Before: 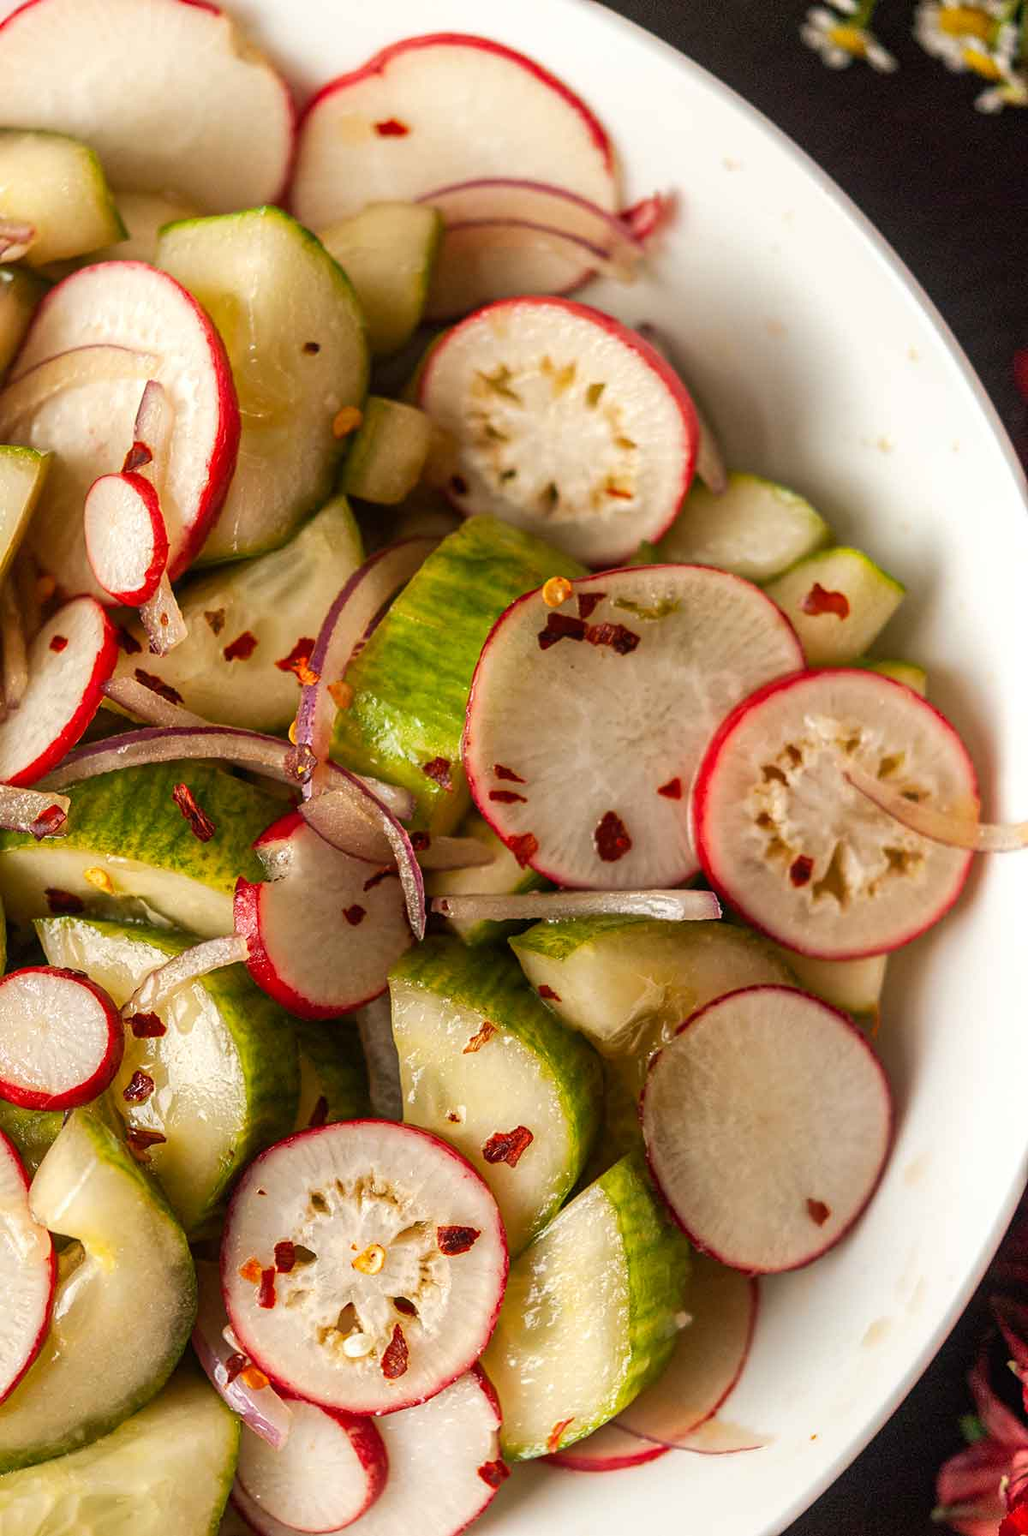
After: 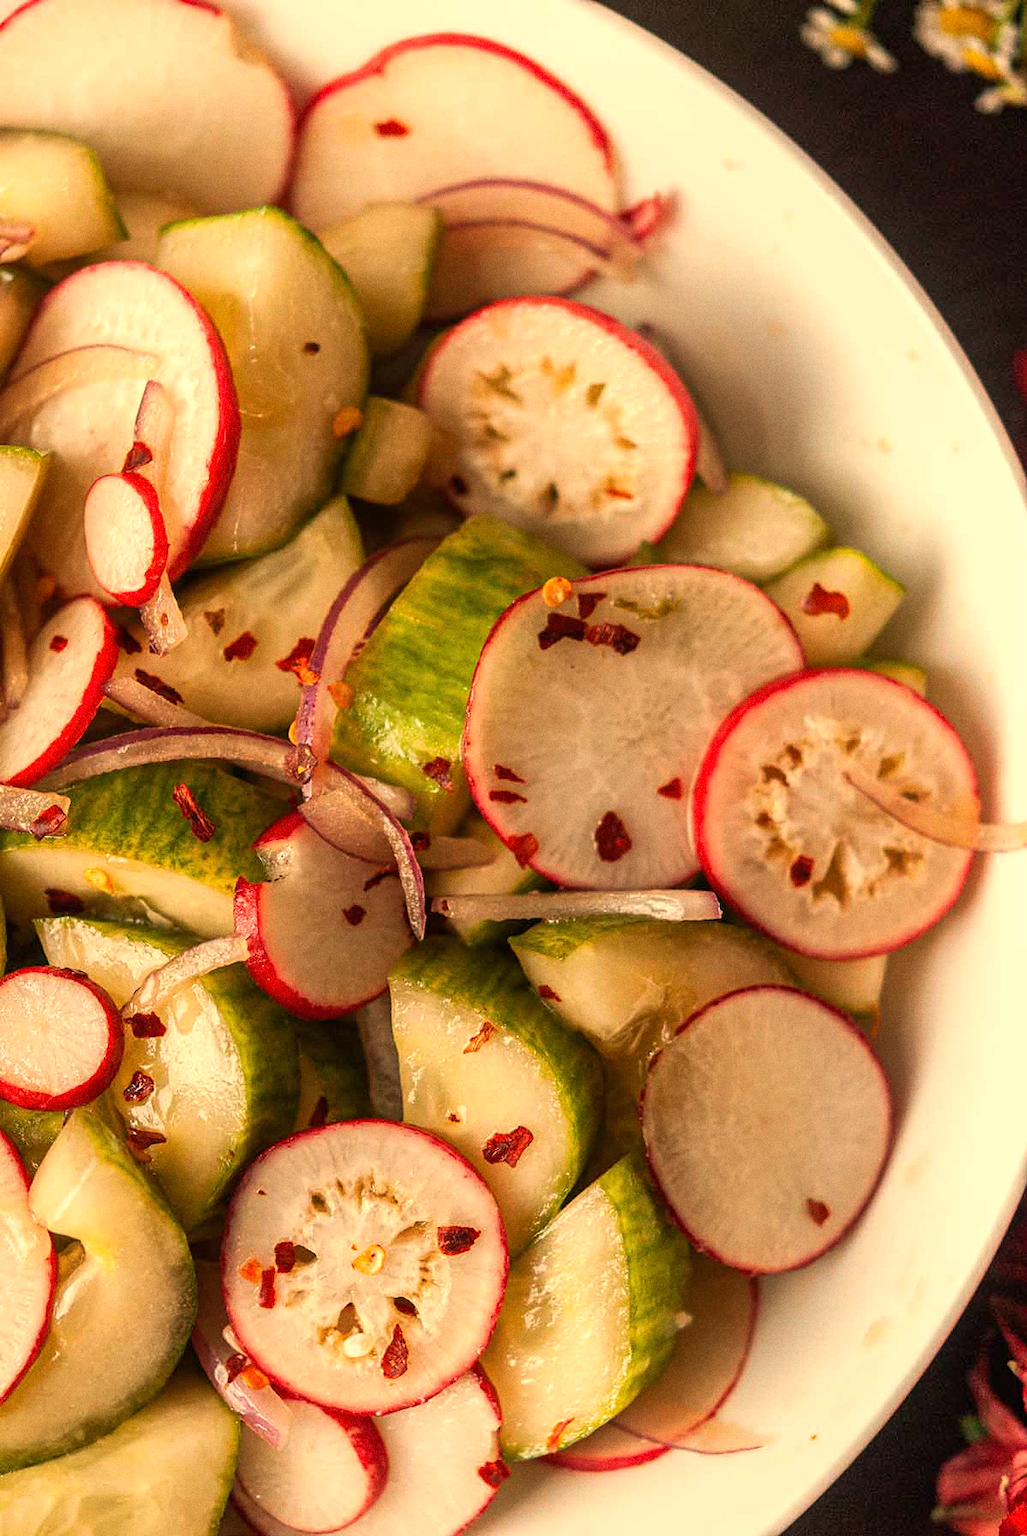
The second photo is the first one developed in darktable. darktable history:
white balance: red 1.138, green 0.996, blue 0.812
grain: on, module defaults
